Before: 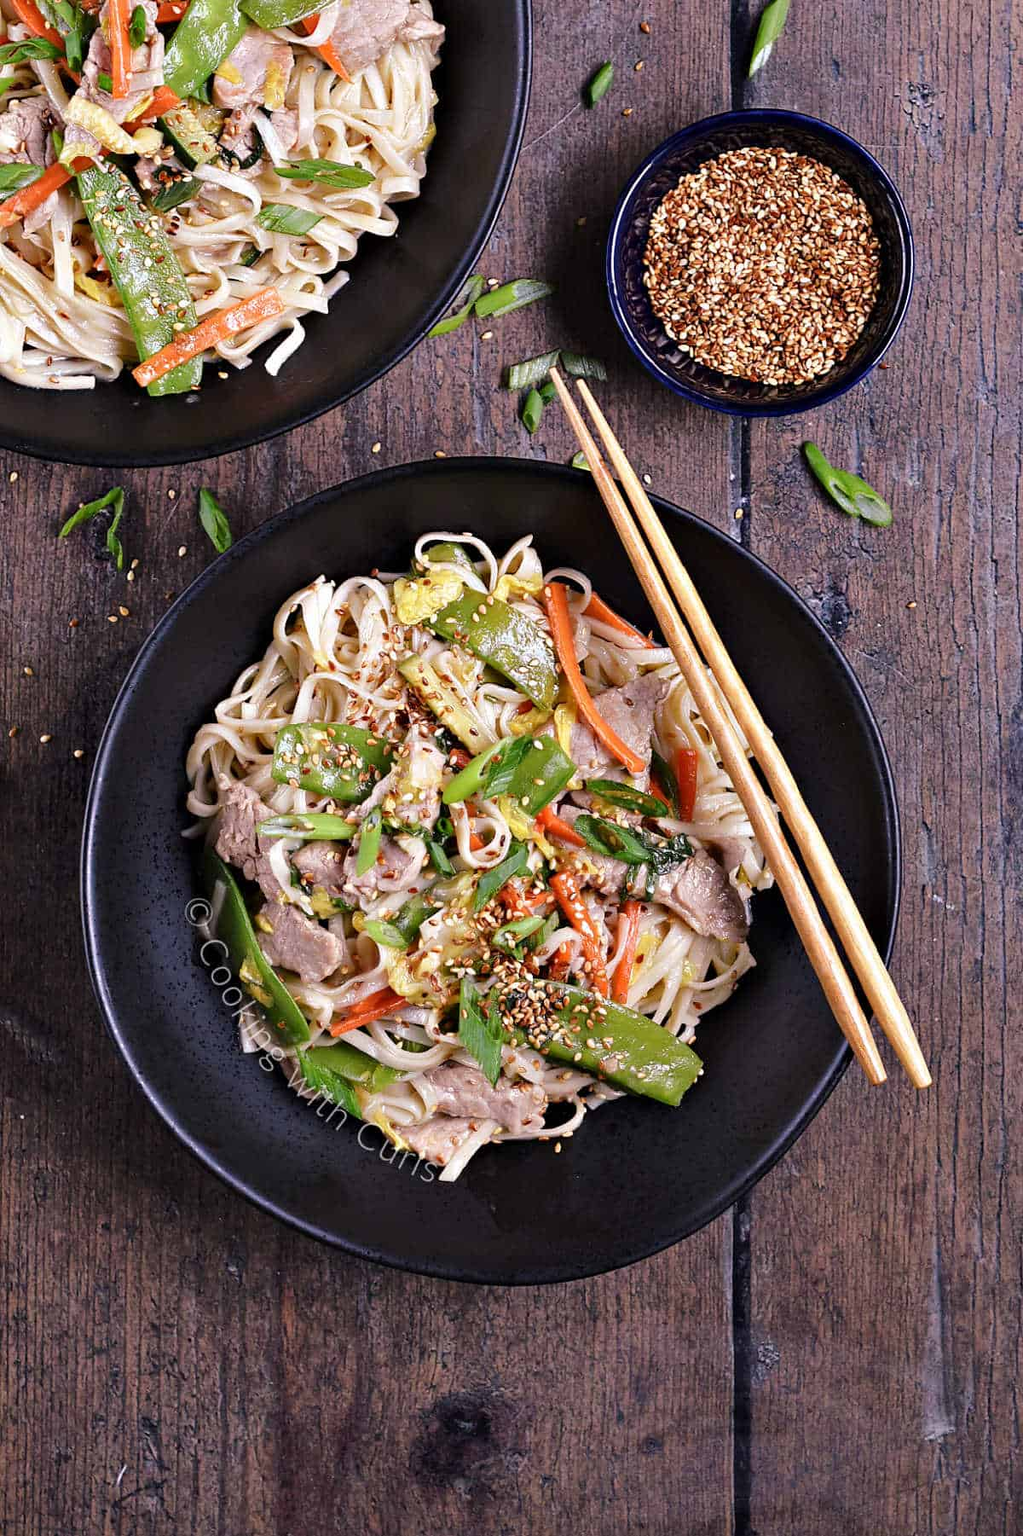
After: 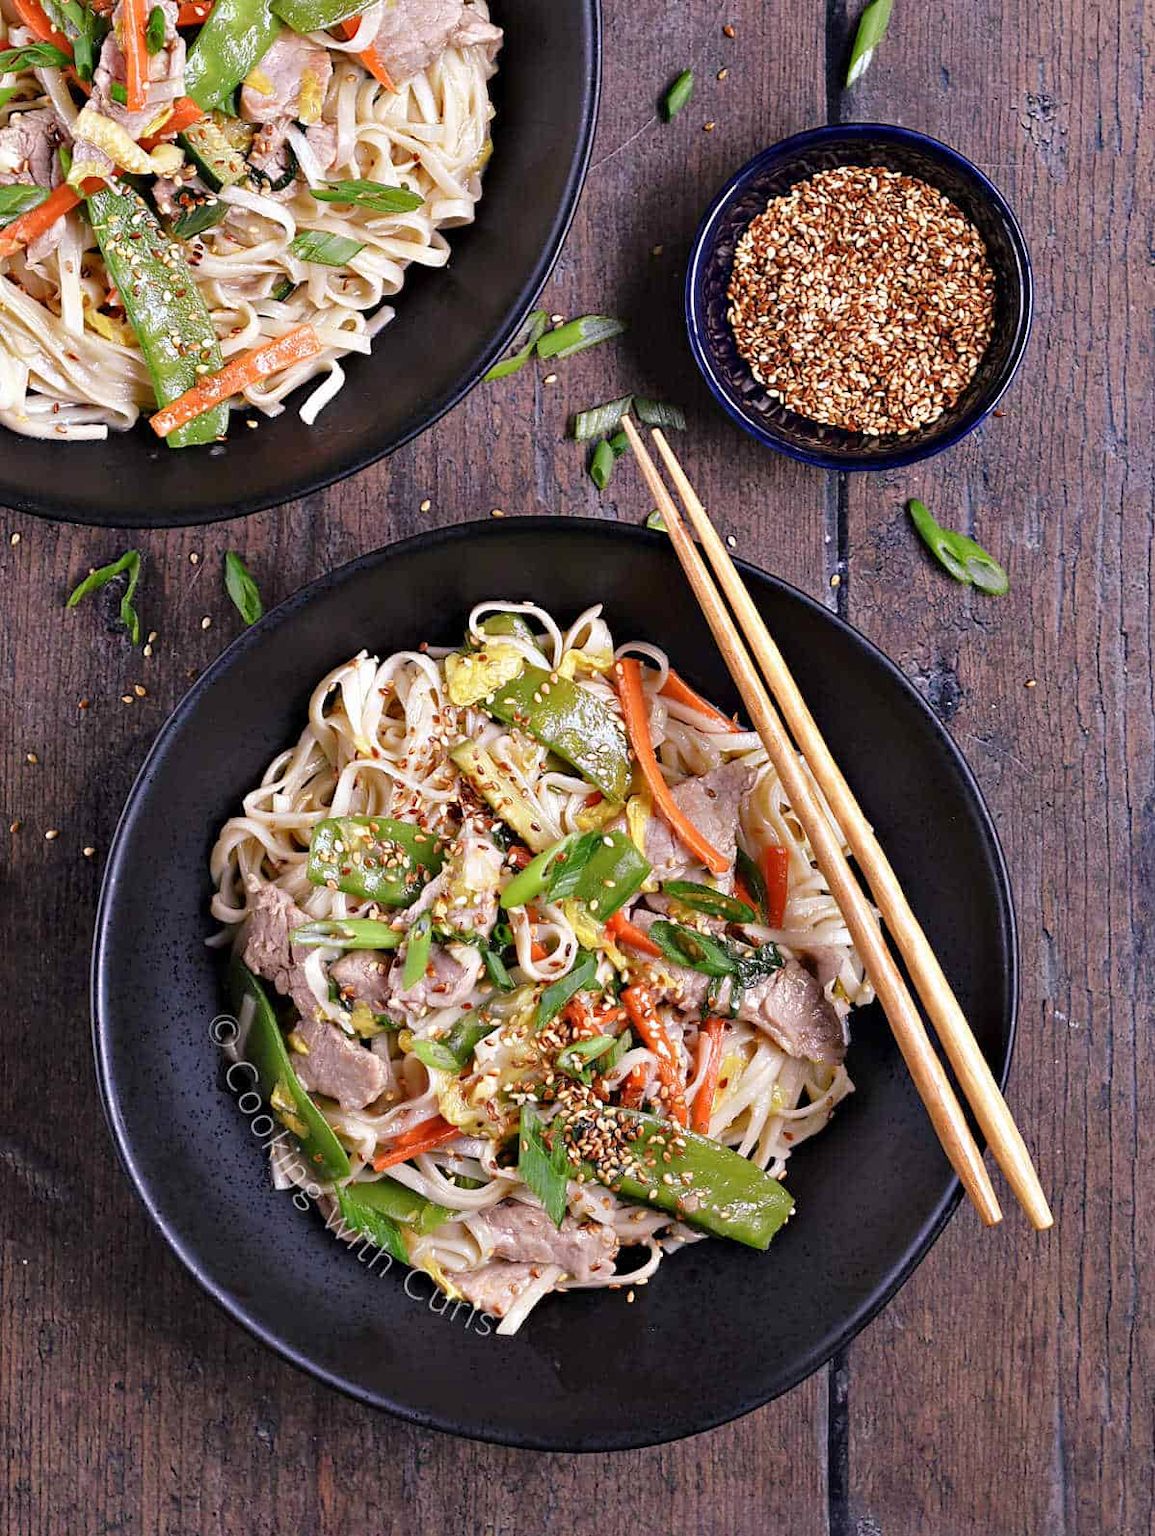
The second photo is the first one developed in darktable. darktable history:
rgb curve: curves: ch0 [(0, 0) (0.053, 0.068) (0.122, 0.128) (1, 1)]
crop and rotate: top 0%, bottom 11.49%
